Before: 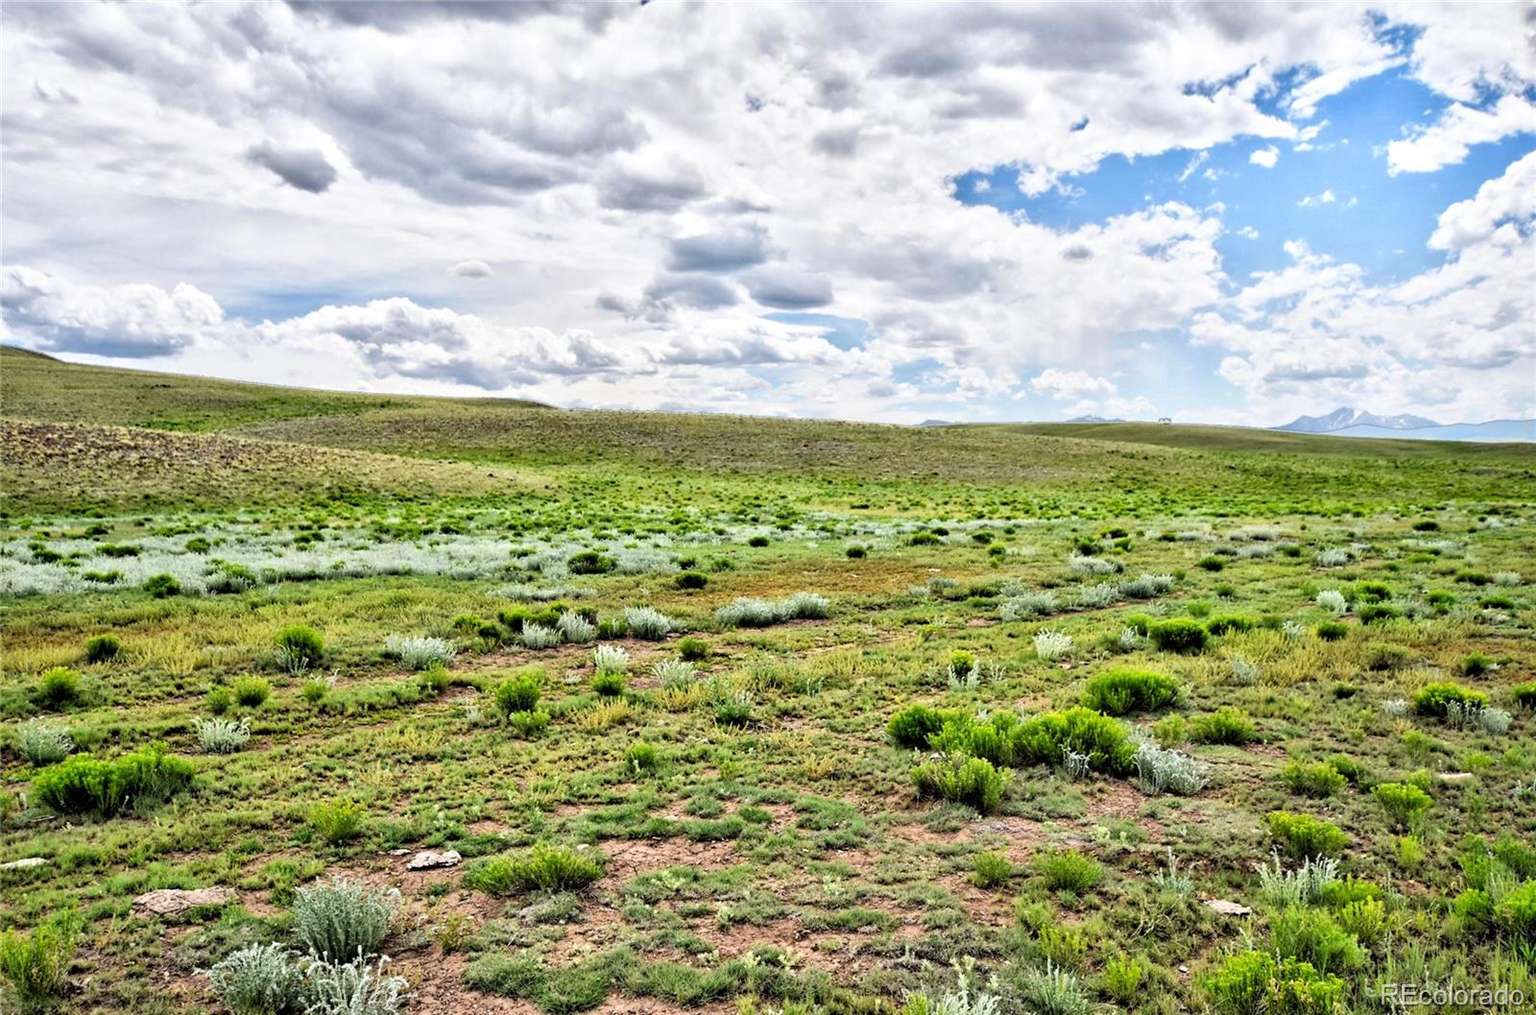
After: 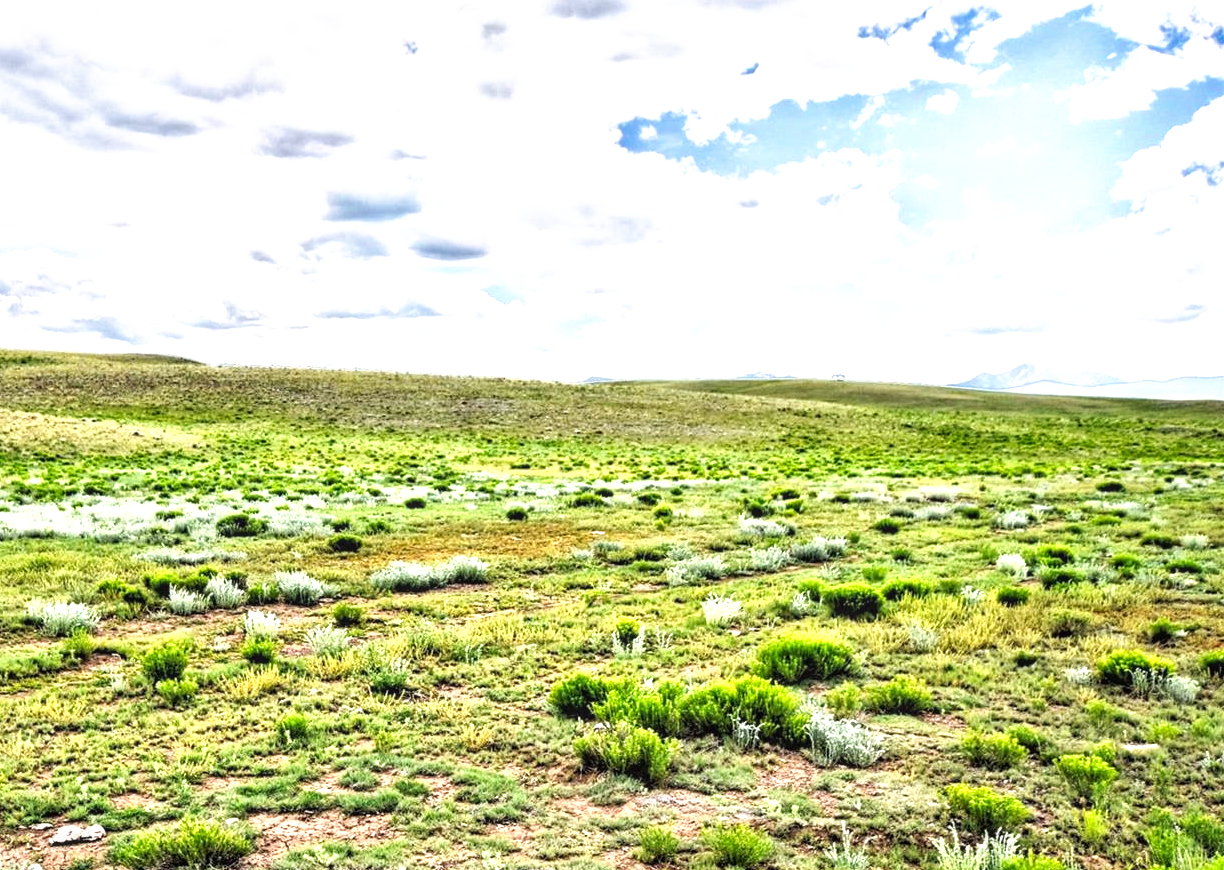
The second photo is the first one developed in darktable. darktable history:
crop: left 23.438%, top 5.824%, bottom 11.79%
tone curve: curves: ch0 [(0, 0) (0.003, 0.032) (0.011, 0.036) (0.025, 0.049) (0.044, 0.075) (0.069, 0.112) (0.1, 0.151) (0.136, 0.197) (0.177, 0.241) (0.224, 0.295) (0.277, 0.355) (0.335, 0.429) (0.399, 0.512) (0.468, 0.607) (0.543, 0.702) (0.623, 0.796) (0.709, 0.903) (0.801, 0.987) (0.898, 0.997) (1, 1)], preserve colors none
local contrast: on, module defaults
